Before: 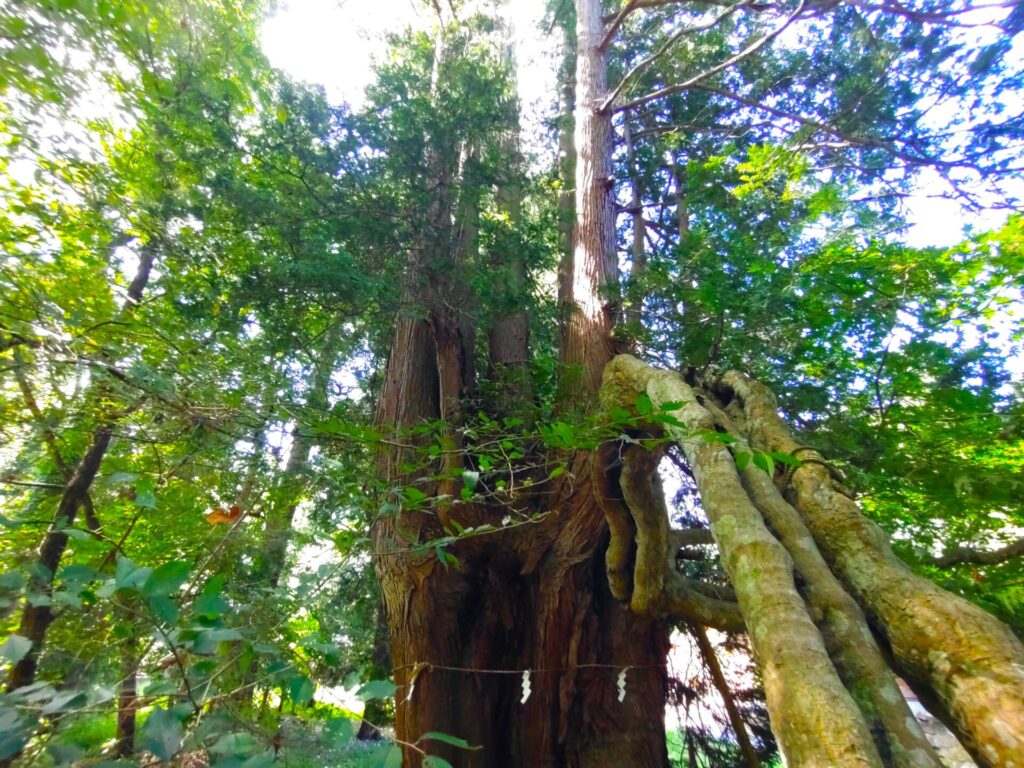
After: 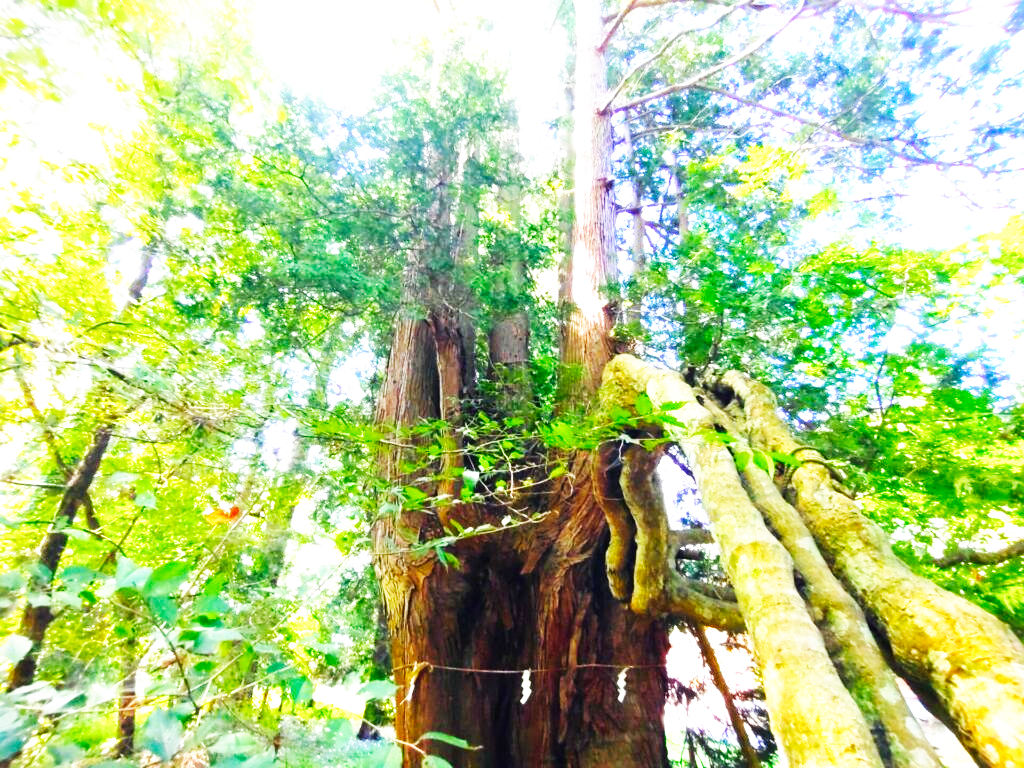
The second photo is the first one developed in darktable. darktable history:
exposure: black level correction 0, exposure 1 EV, compensate exposure bias true, compensate highlight preservation false
base curve: curves: ch0 [(0, 0) (0.007, 0.004) (0.027, 0.03) (0.046, 0.07) (0.207, 0.54) (0.442, 0.872) (0.673, 0.972) (1, 1)], preserve colors none
